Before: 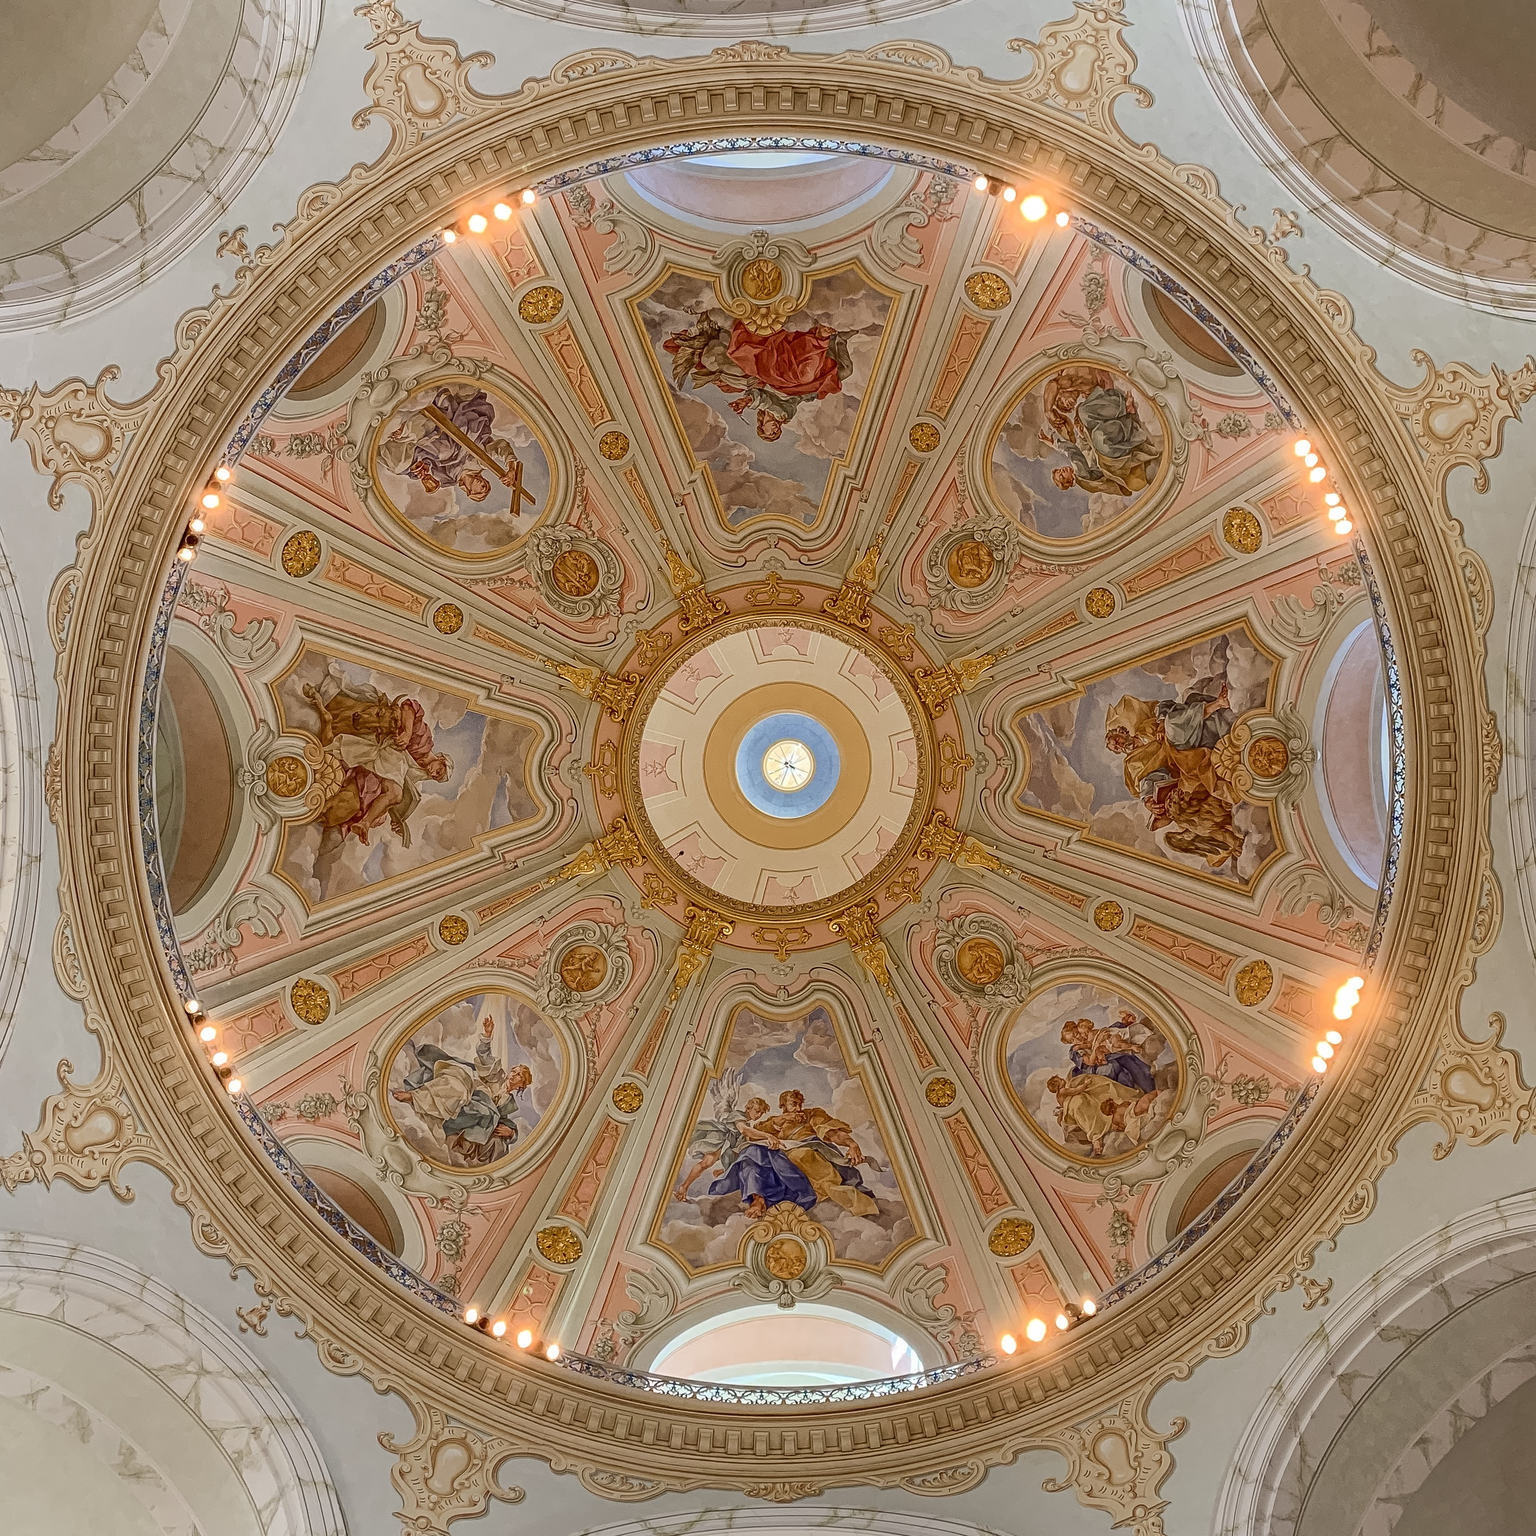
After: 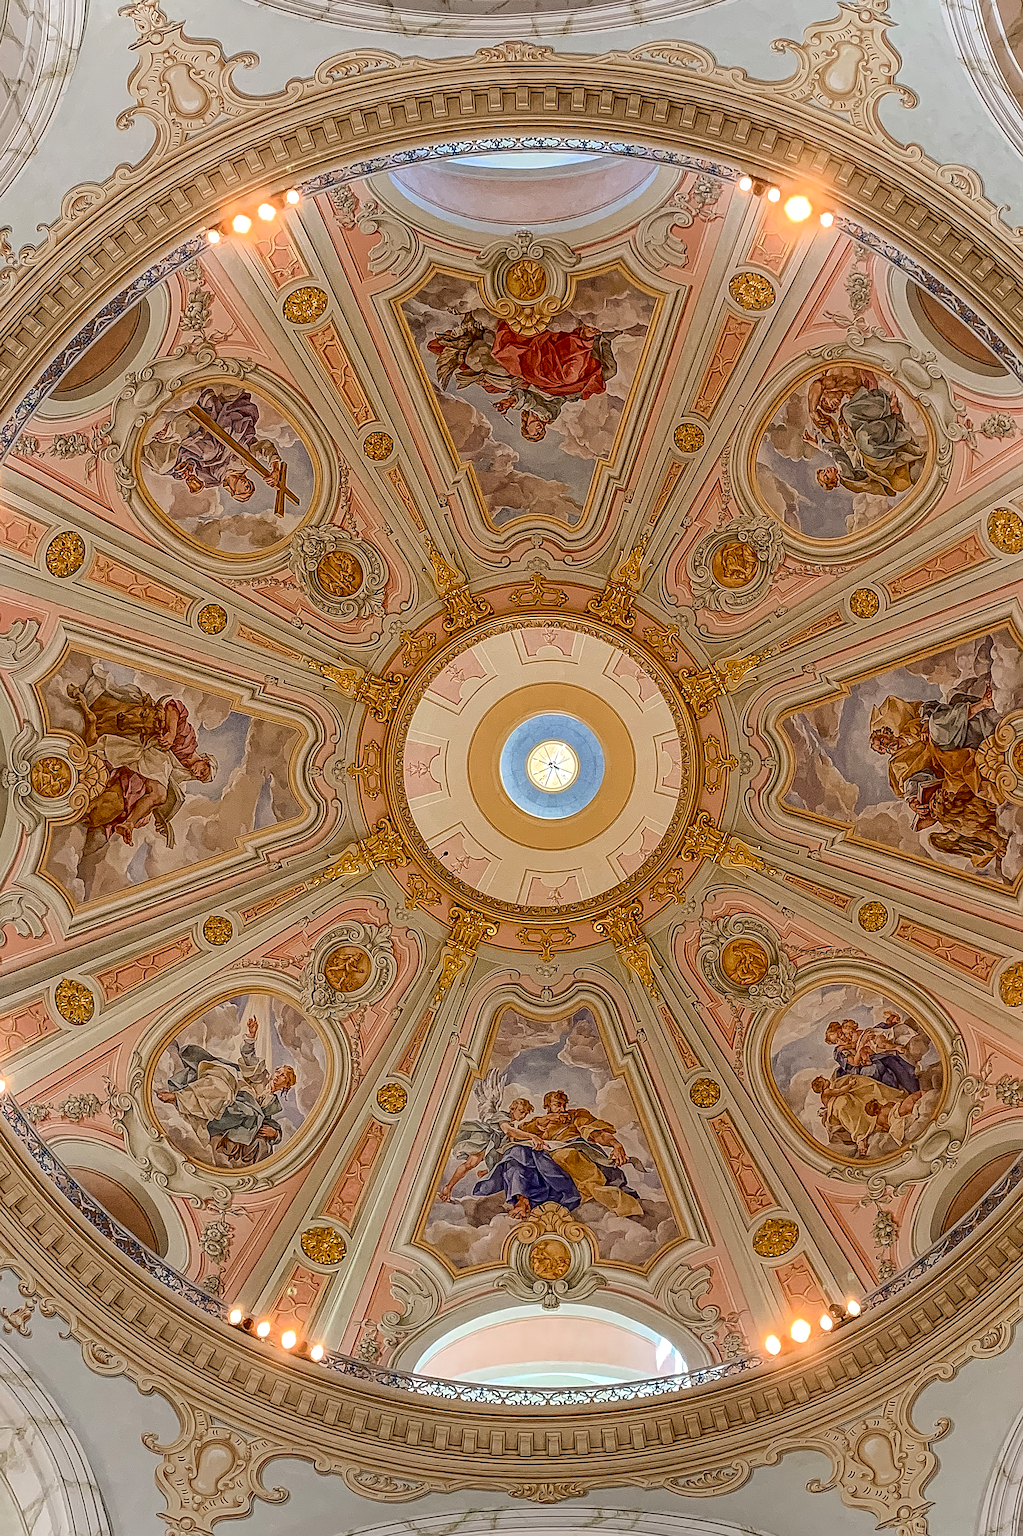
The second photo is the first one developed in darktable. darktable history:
sharpen: on, module defaults
local contrast: on, module defaults
crop and rotate: left 15.416%, right 17.919%
